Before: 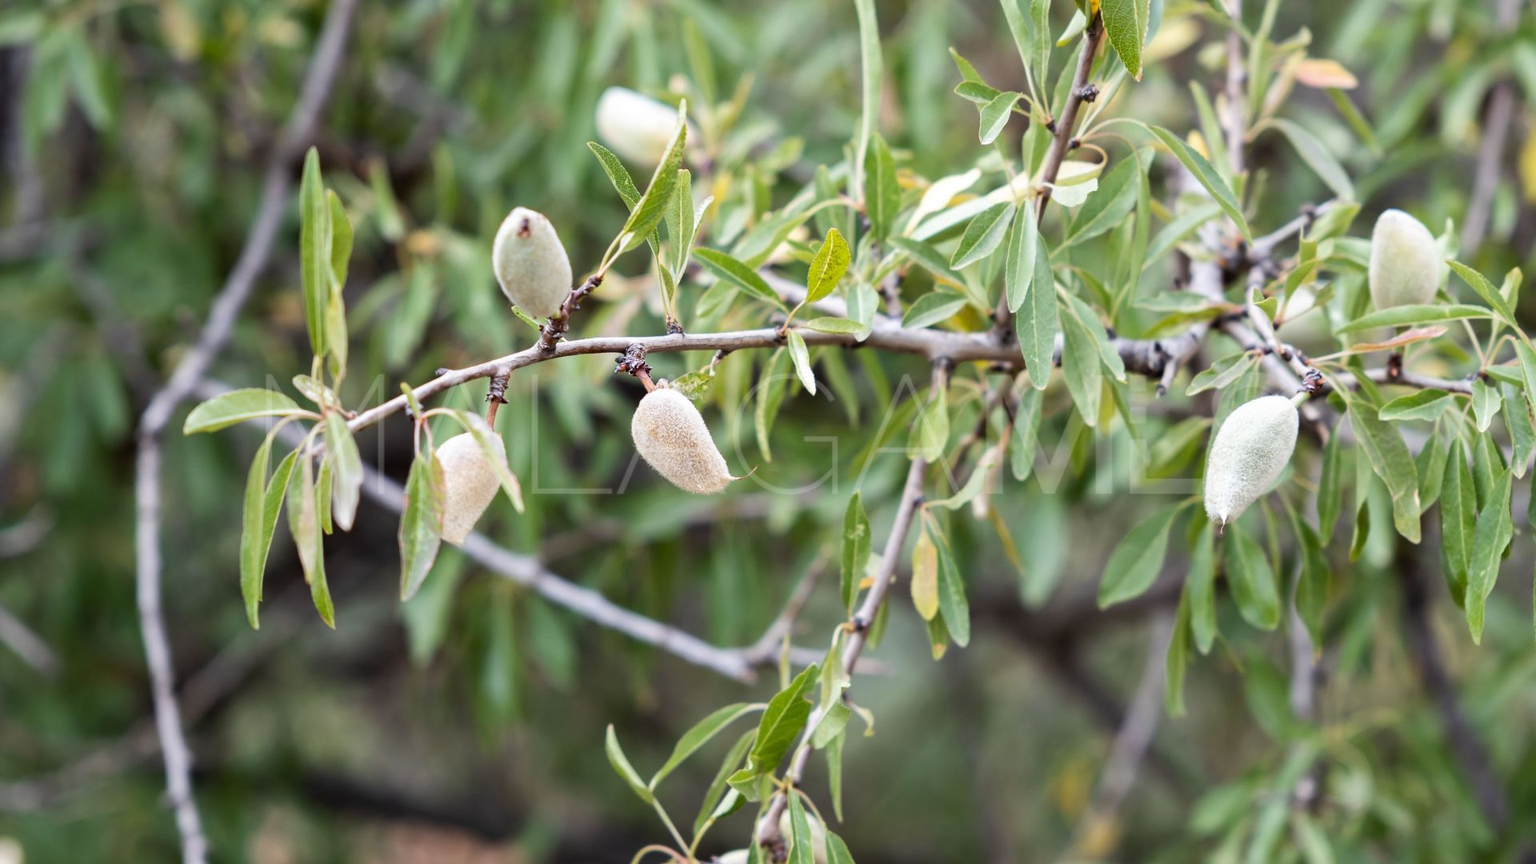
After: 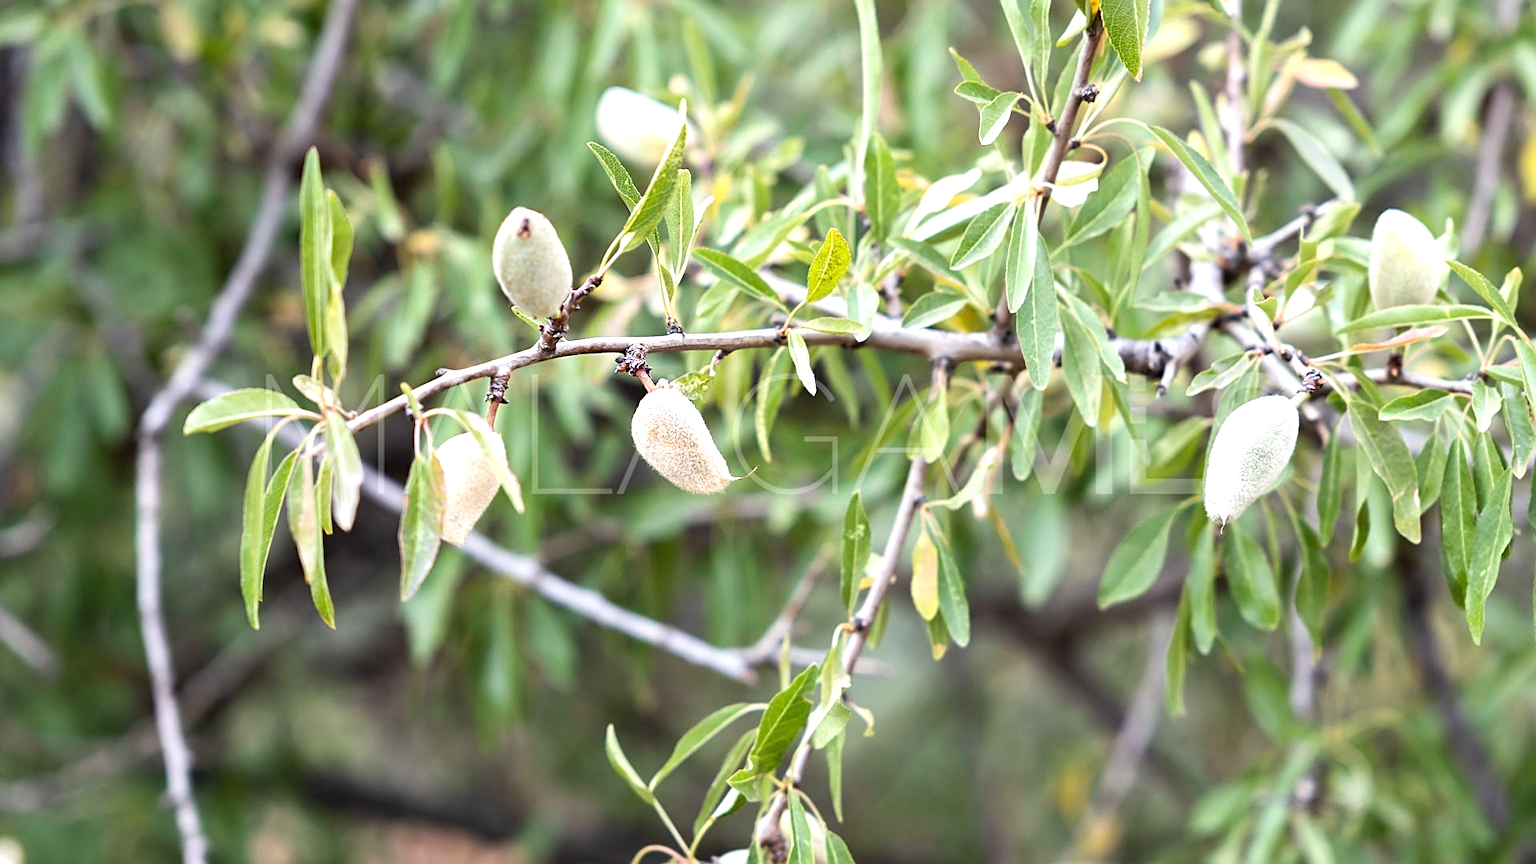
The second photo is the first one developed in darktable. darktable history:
exposure: exposure 0.564 EV, compensate highlight preservation false
sharpen: on, module defaults
